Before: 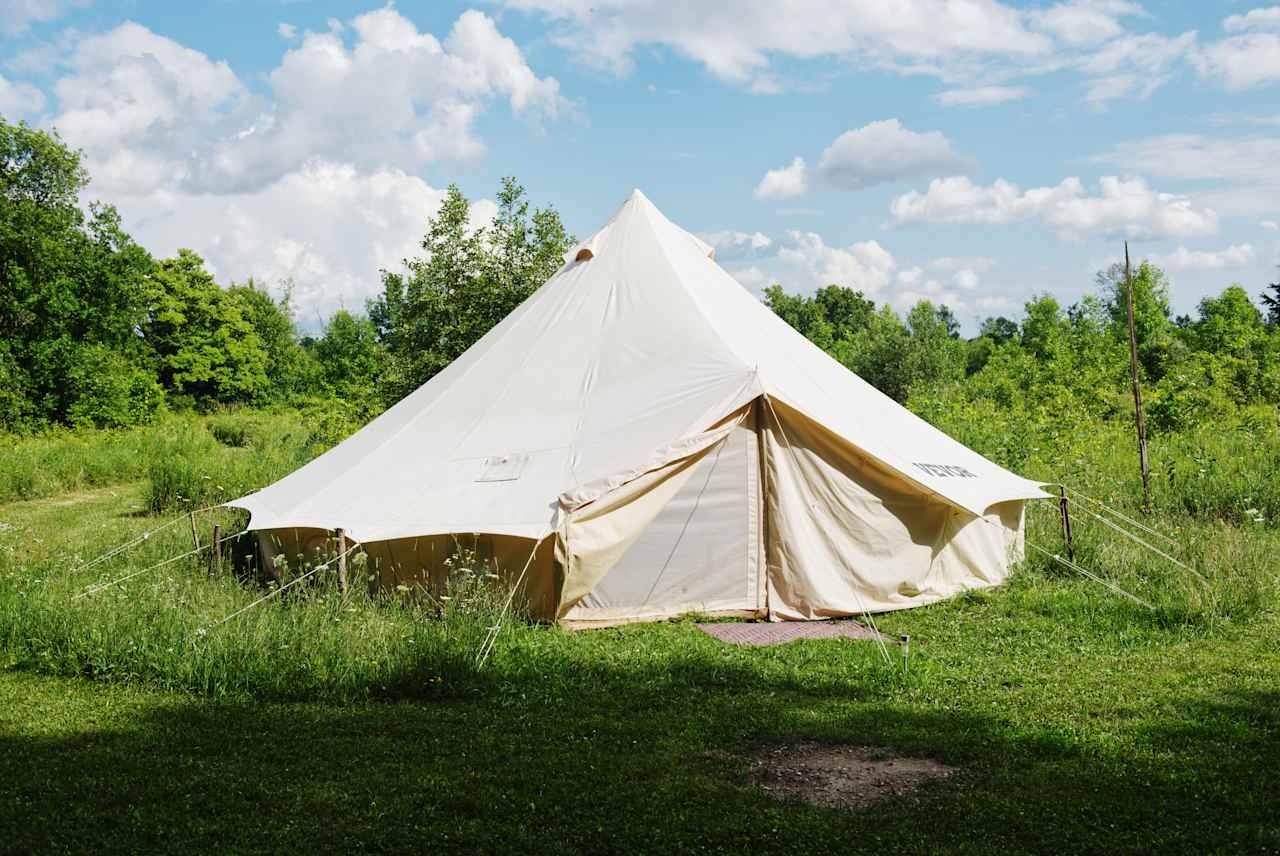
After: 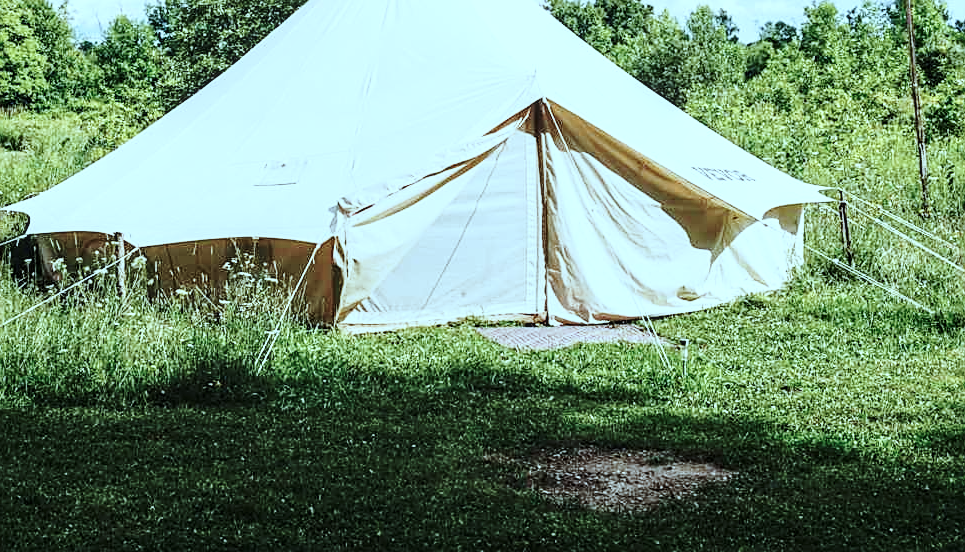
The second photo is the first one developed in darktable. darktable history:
contrast brightness saturation: contrast 0.096, saturation -0.289
sharpen: on, module defaults
tone equalizer: luminance estimator HSV value / RGB max
local contrast: on, module defaults
crop and rotate: left 17.287%, top 34.67%, right 7.248%, bottom 0.839%
base curve: curves: ch0 [(0, 0) (0.028, 0.03) (0.121, 0.232) (0.46, 0.748) (0.859, 0.968) (1, 1)], preserve colors none
color correction: highlights a* -11.49, highlights b* -15.15
